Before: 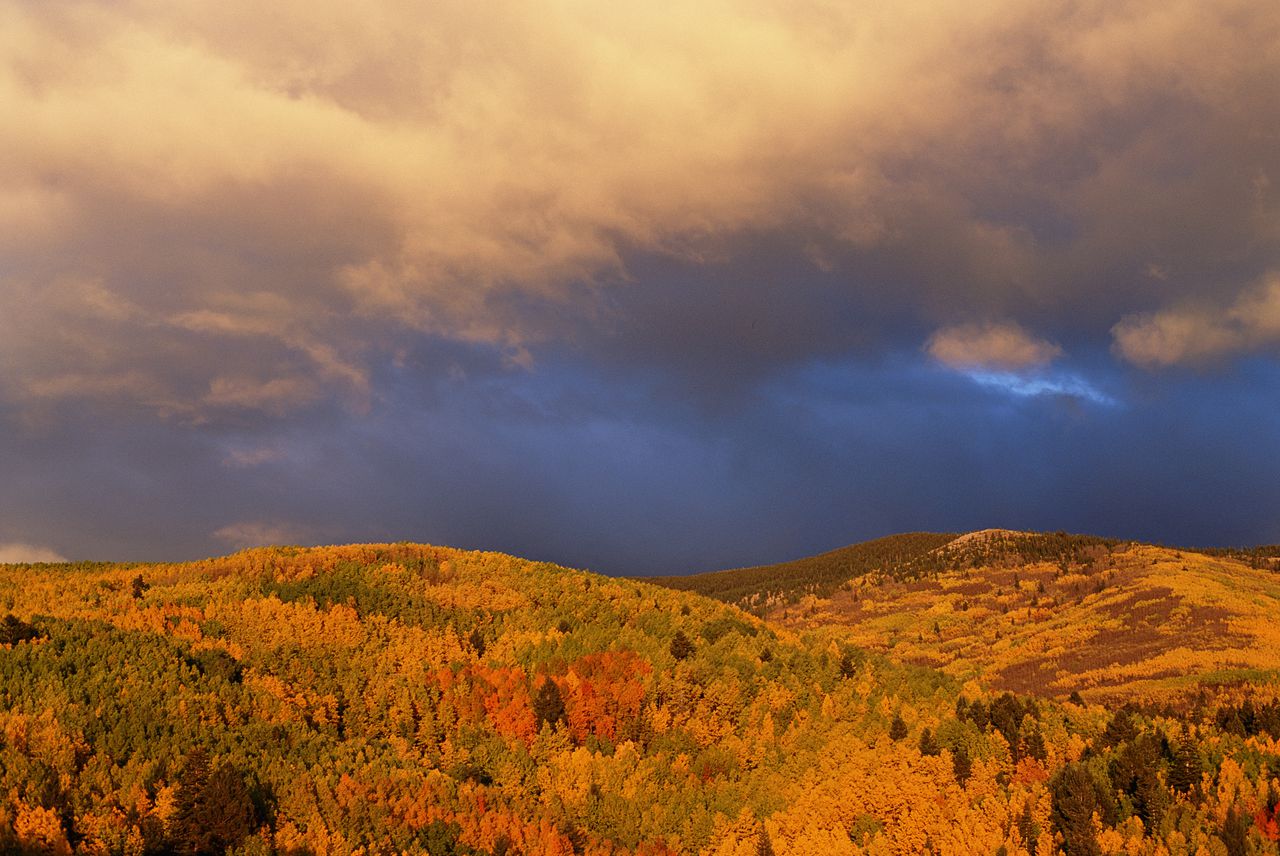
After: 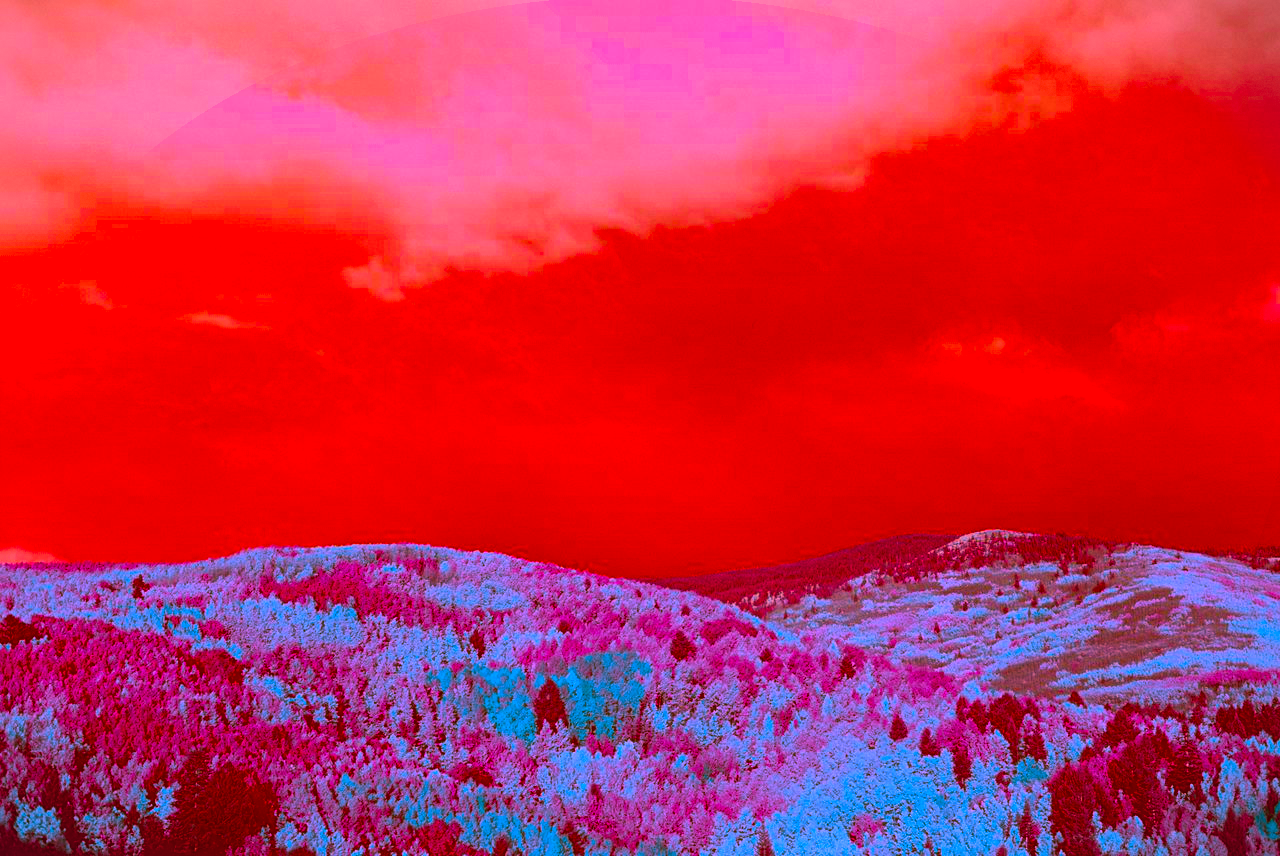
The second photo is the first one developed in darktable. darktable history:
white balance: red 1, blue 1
vignetting: fall-off start 100%, brightness -0.406, saturation -0.3, width/height ratio 1.324, dithering 8-bit output, unbound false
color correction: highlights a* -39.68, highlights b* -40, shadows a* -40, shadows b* -40, saturation -3
